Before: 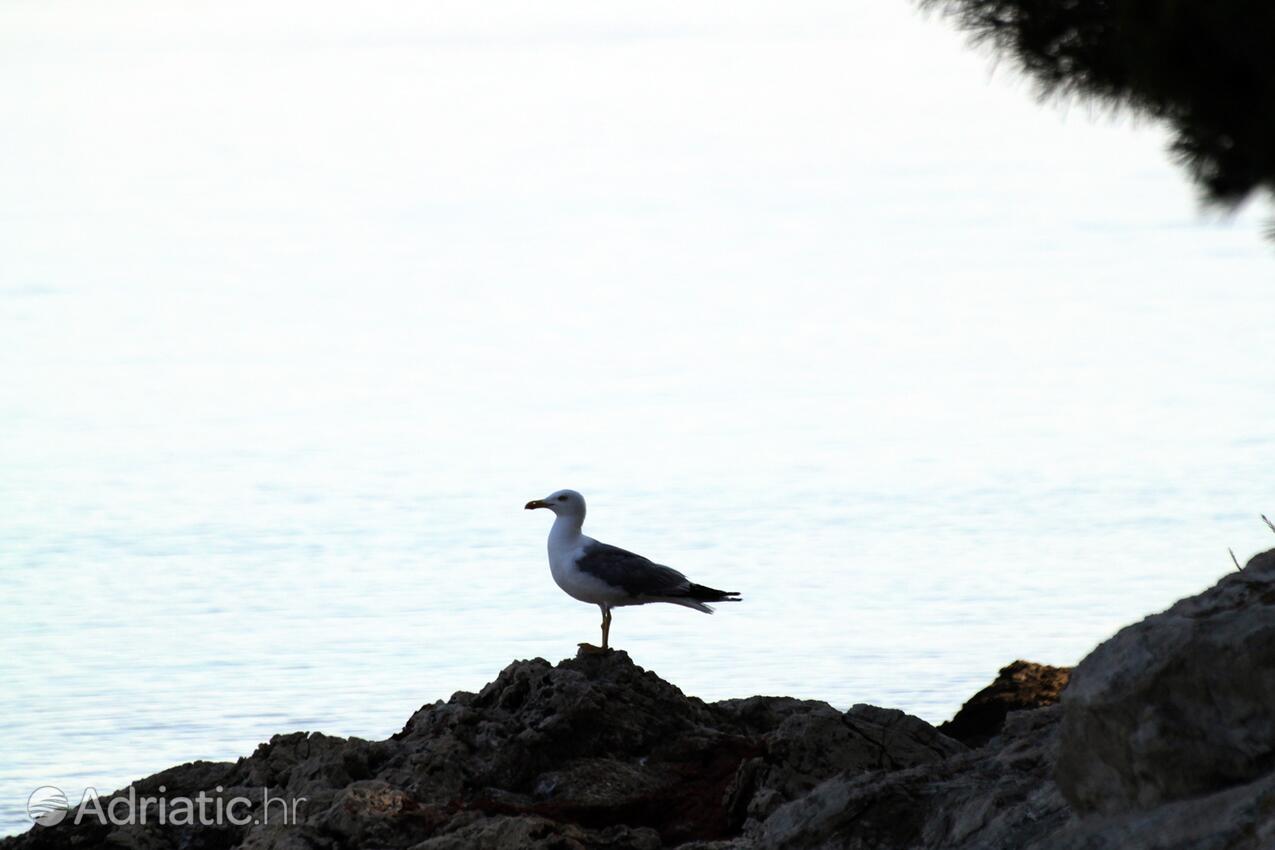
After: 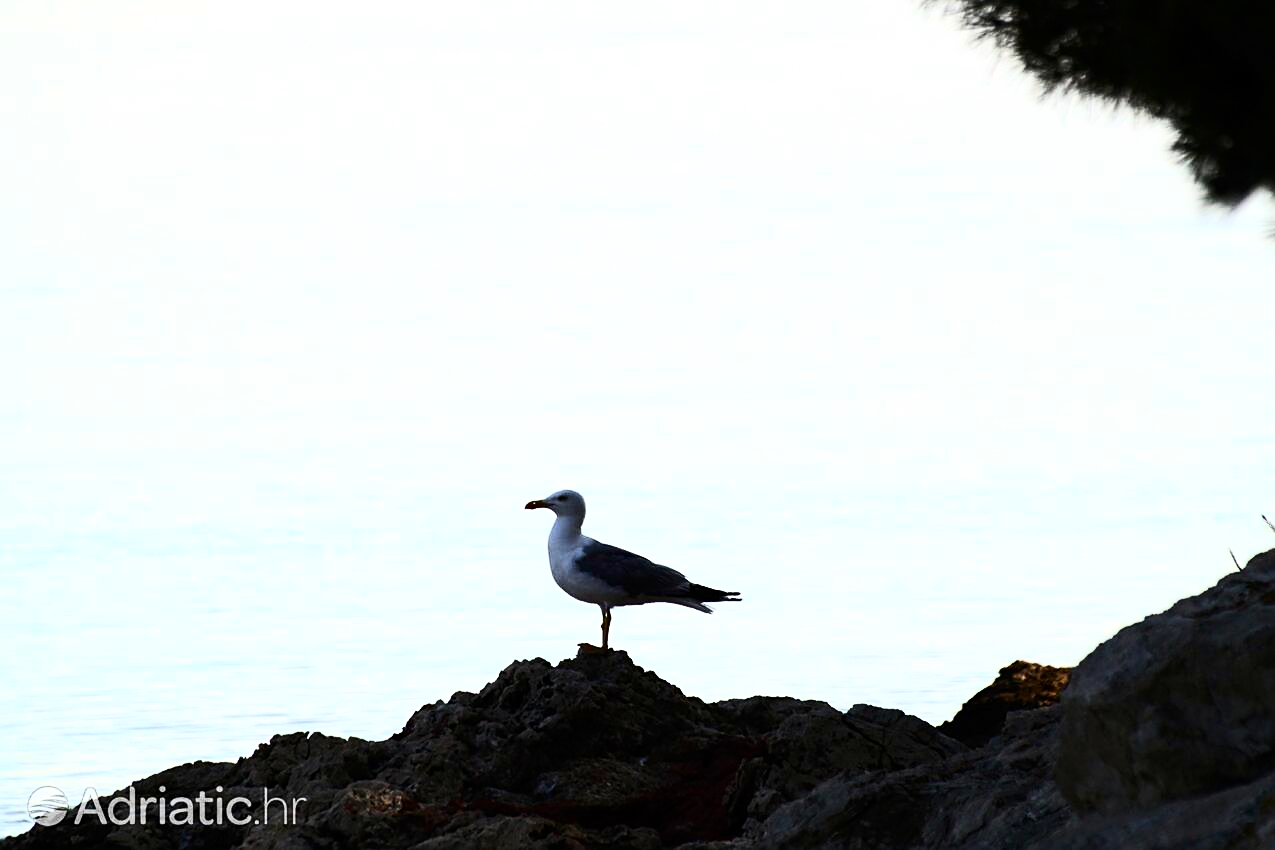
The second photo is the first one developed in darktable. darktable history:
sharpen: on, module defaults
contrast brightness saturation: contrast 0.4, brightness 0.1, saturation 0.21
